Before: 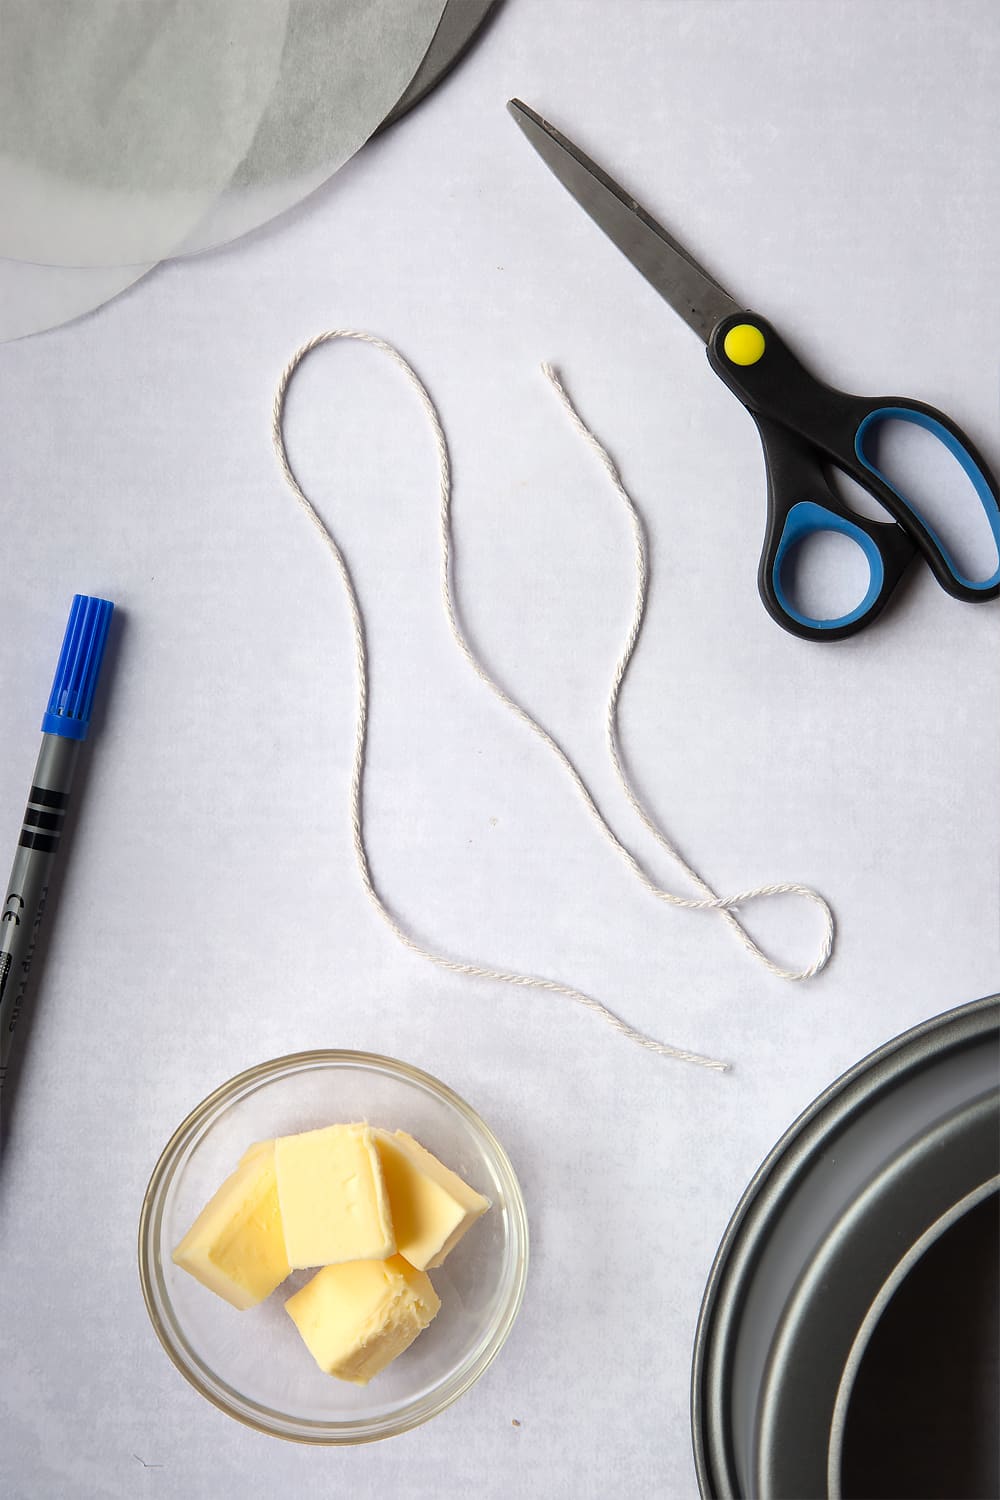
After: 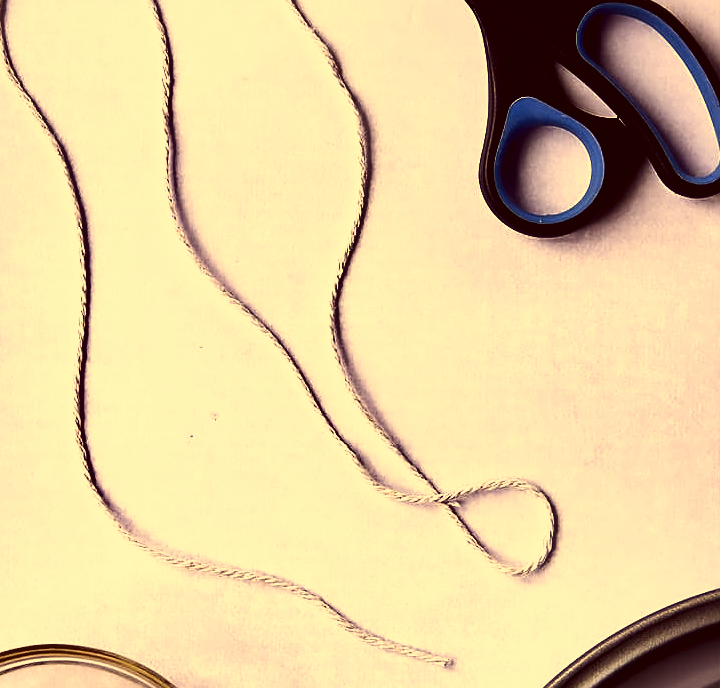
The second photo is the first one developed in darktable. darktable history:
contrast brightness saturation: contrast 0.1, brightness -0.26, saturation 0.14
sharpen: on, module defaults
color calibration: illuminant as shot in camera, x 0.358, y 0.373, temperature 4628.91 K
color correction: highlights a* 10.12, highlights b* 39.04, shadows a* 14.62, shadows b* 3.37
shadows and highlights: soften with gaussian
filmic rgb: black relative exposure -12.8 EV, white relative exposure 2.8 EV, threshold 3 EV, target black luminance 0%, hardness 8.54, latitude 70.41%, contrast 1.133, shadows ↔ highlights balance -0.395%, color science v4 (2020), enable highlight reconstruction true
crop and rotate: left 27.938%, top 27.046%, bottom 27.046%
tone equalizer: -8 EV -0.417 EV, -7 EV -0.389 EV, -6 EV -0.333 EV, -5 EV -0.222 EV, -3 EV 0.222 EV, -2 EV 0.333 EV, -1 EV 0.389 EV, +0 EV 0.417 EV, edges refinement/feathering 500, mask exposure compensation -1.57 EV, preserve details no
